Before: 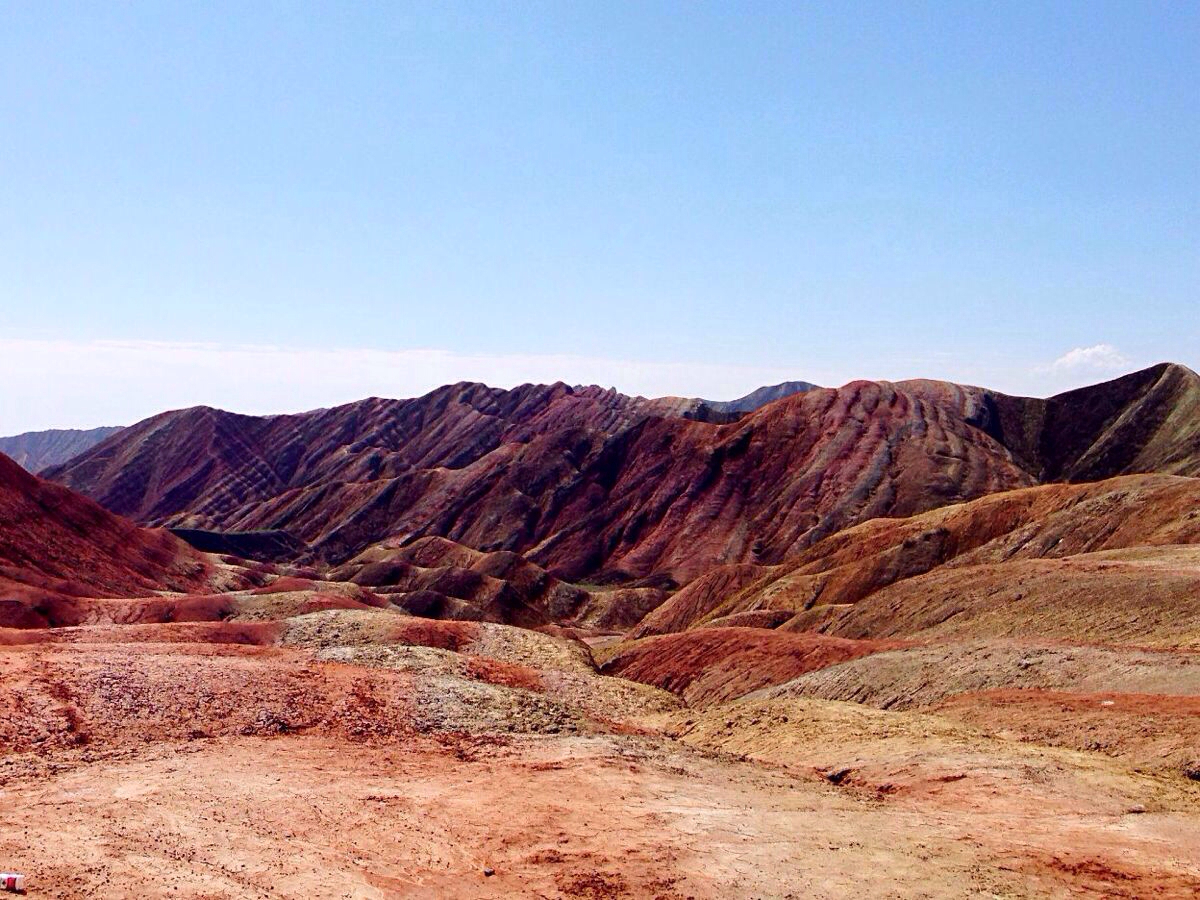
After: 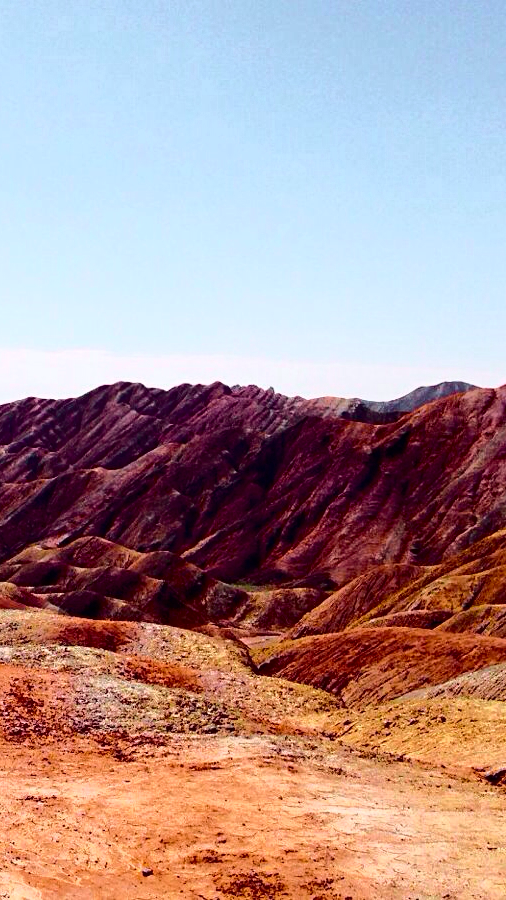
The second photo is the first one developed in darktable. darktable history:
tone curve: curves: ch0 [(0.003, 0) (0.066, 0.023) (0.154, 0.082) (0.281, 0.221) (0.405, 0.389) (0.517, 0.553) (0.716, 0.743) (0.822, 0.882) (1, 1)]; ch1 [(0, 0) (0.164, 0.115) (0.337, 0.332) (0.39, 0.398) (0.464, 0.461) (0.501, 0.5) (0.521, 0.526) (0.571, 0.606) (0.656, 0.677) (0.723, 0.731) (0.811, 0.796) (1, 1)]; ch2 [(0, 0) (0.337, 0.382) (0.464, 0.476) (0.501, 0.502) (0.527, 0.54) (0.556, 0.567) (0.575, 0.606) (0.659, 0.736) (1, 1)], color space Lab, independent channels, preserve colors none
crop: left 28.535%, right 29.292%
